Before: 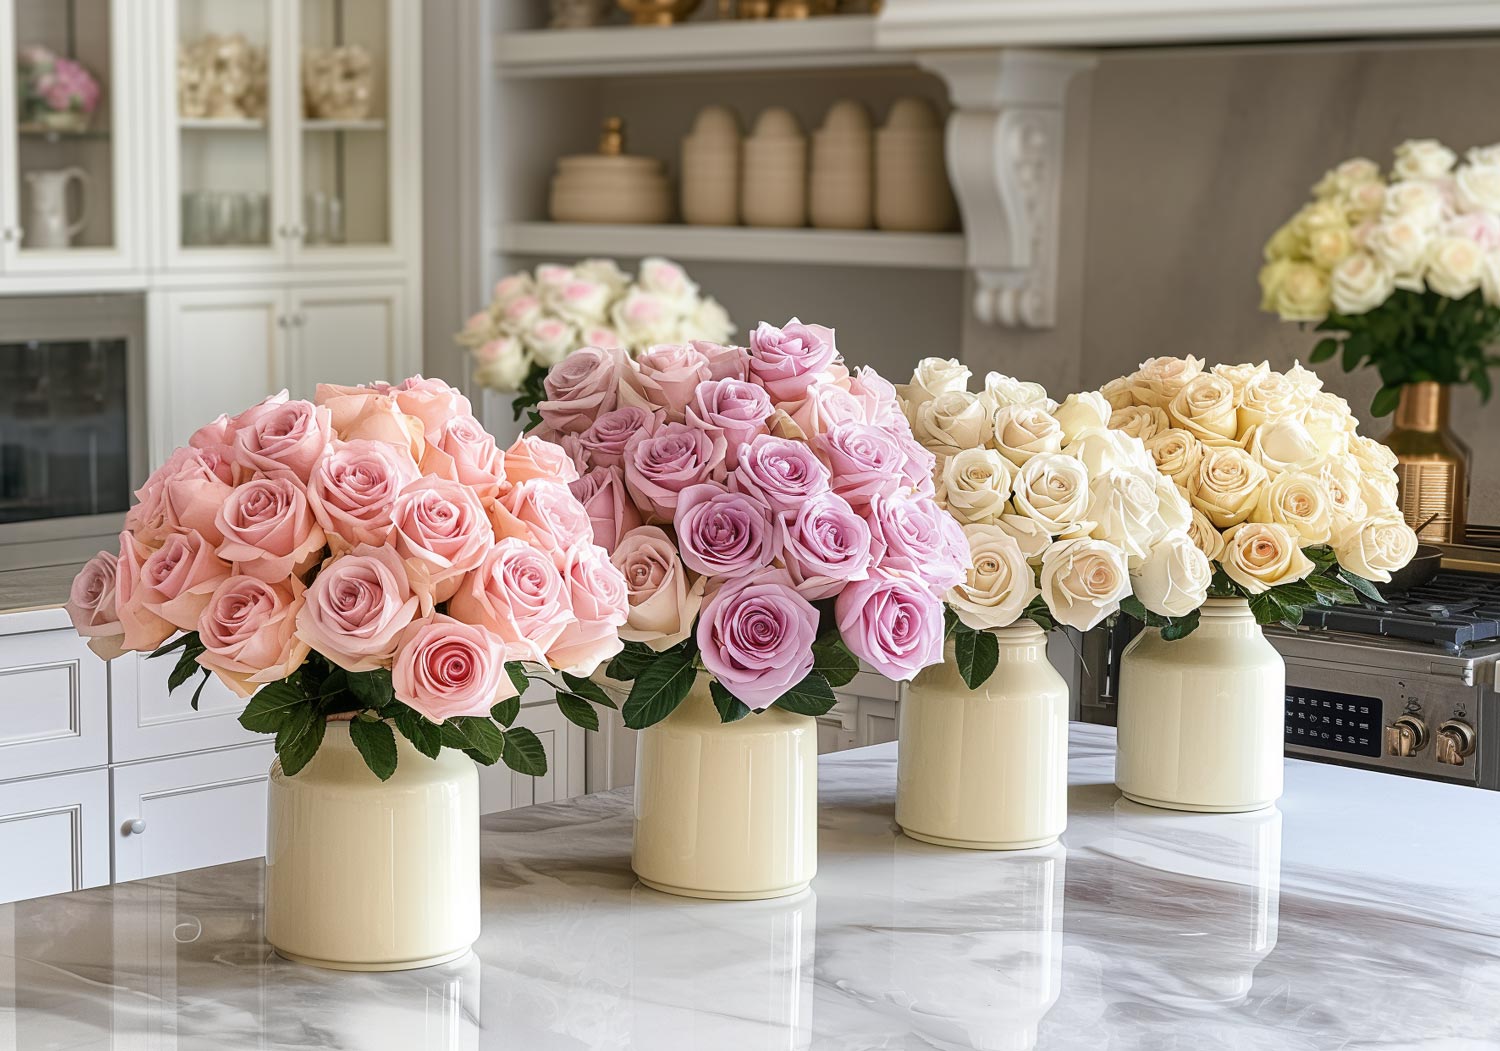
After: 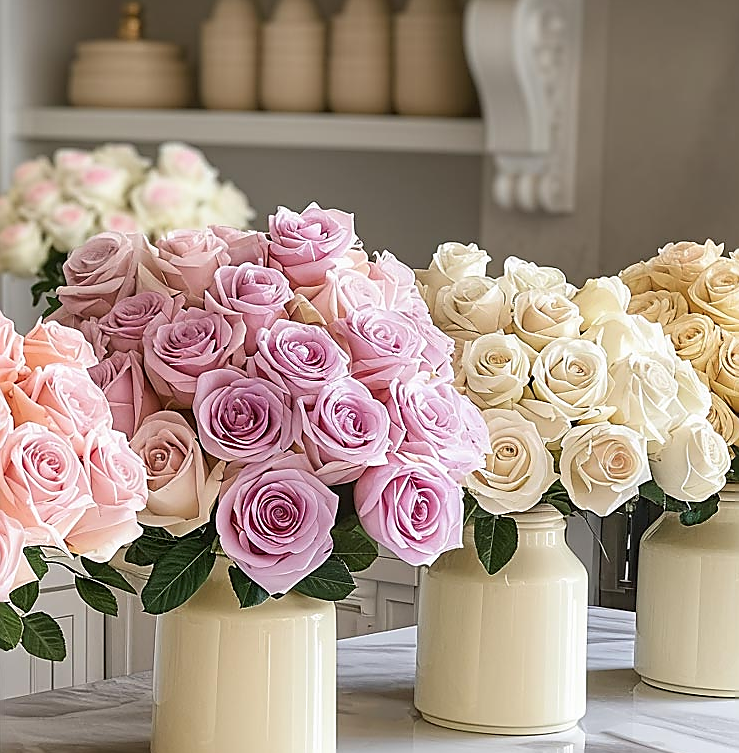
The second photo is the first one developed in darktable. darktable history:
crop: left 32.069%, top 10.987%, right 18.604%, bottom 17.349%
sharpen: radius 1.403, amount 1.243, threshold 0.796
